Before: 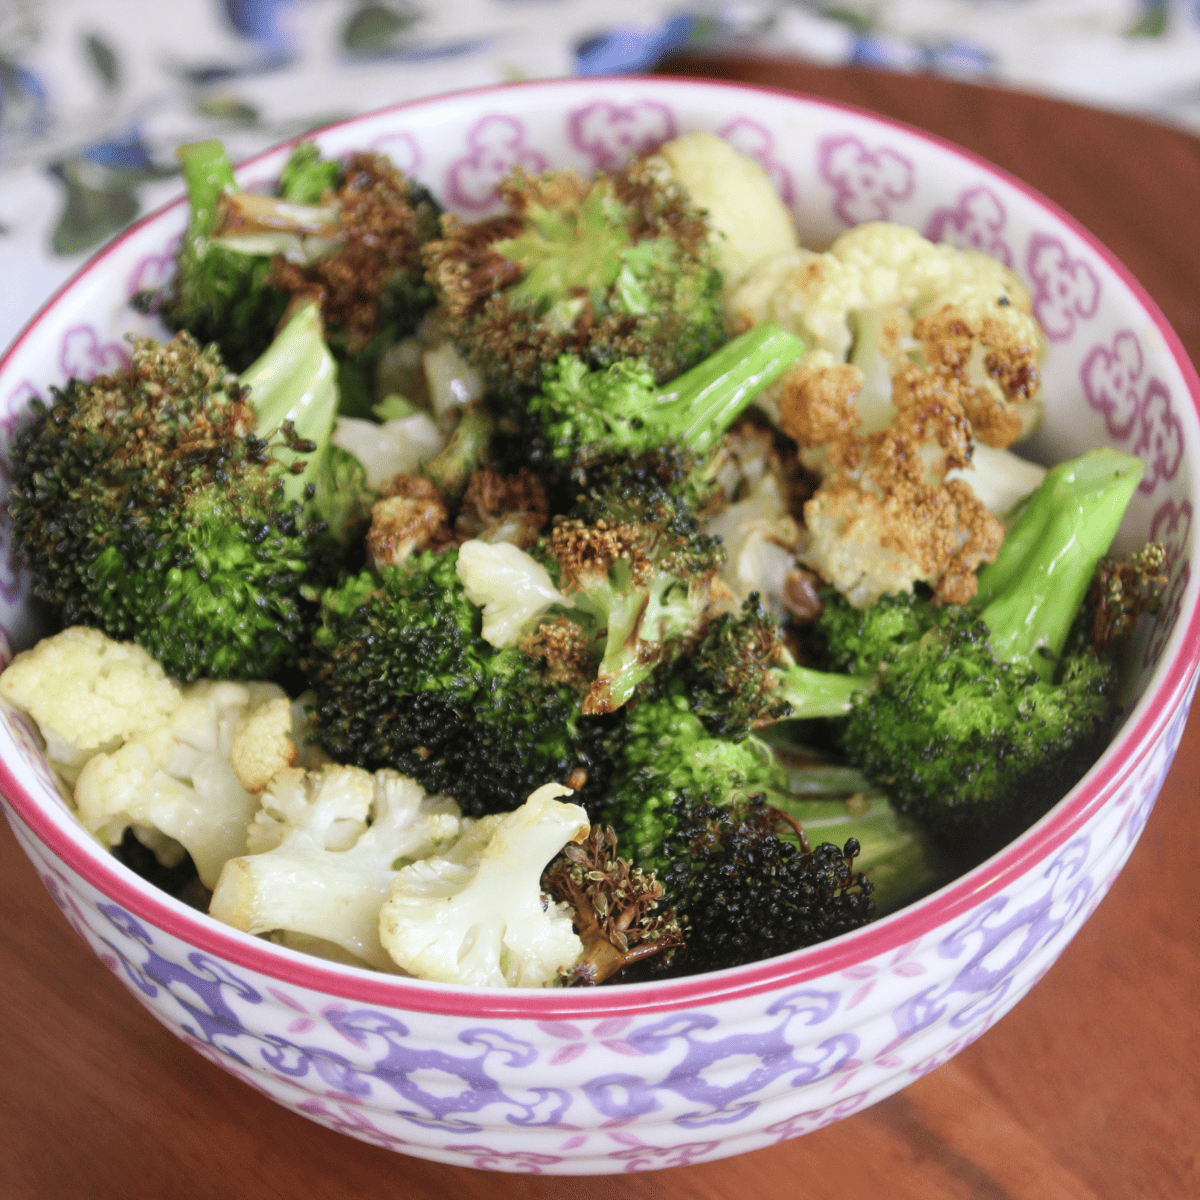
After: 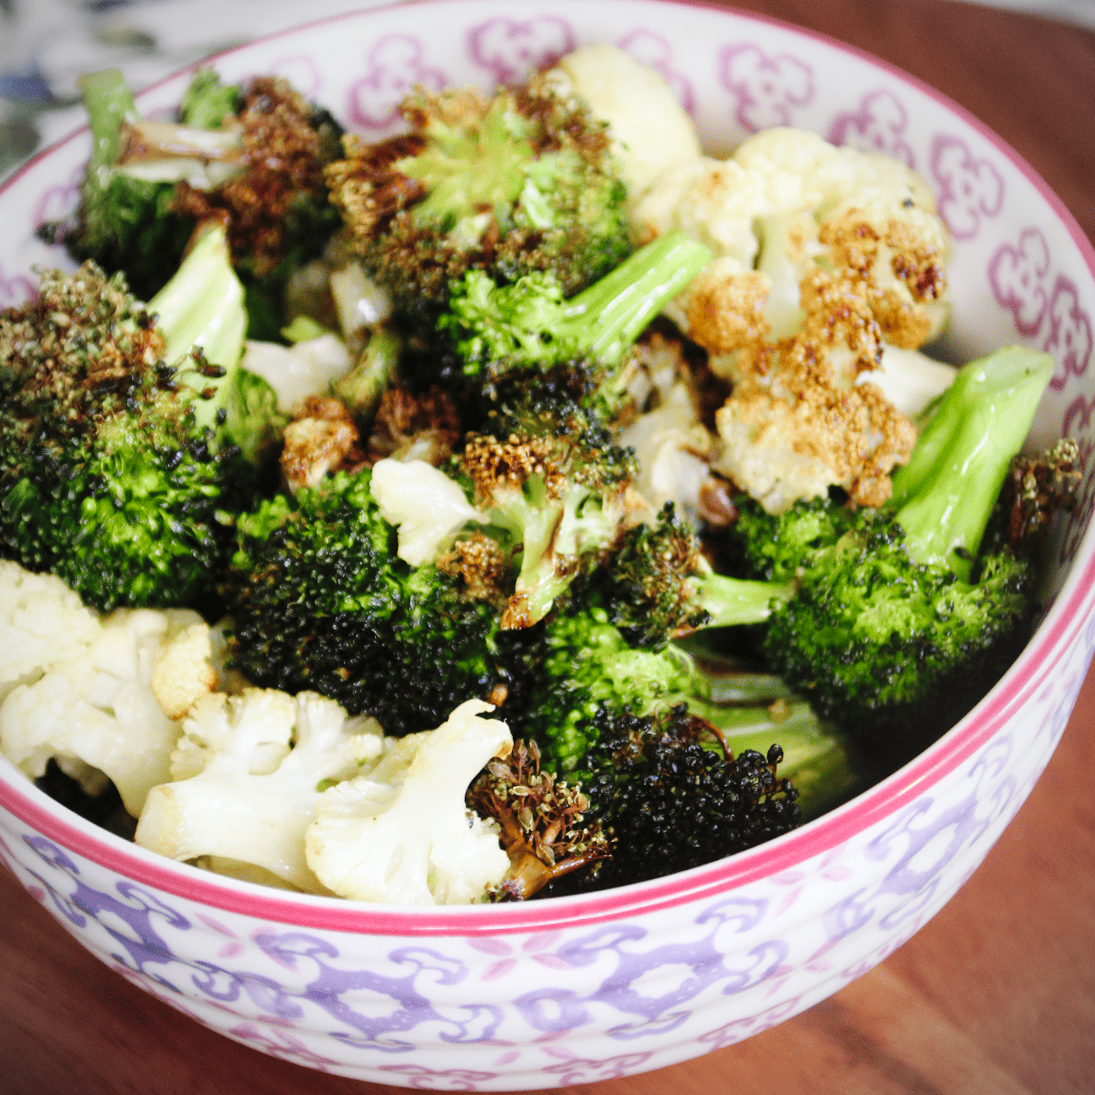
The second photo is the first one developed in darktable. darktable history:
vignetting: fall-off radius 60.92%
crop and rotate: angle 1.96°, left 5.673%, top 5.673%
base curve: curves: ch0 [(0, 0) (0.036, 0.025) (0.121, 0.166) (0.206, 0.329) (0.605, 0.79) (1, 1)], preserve colors none
